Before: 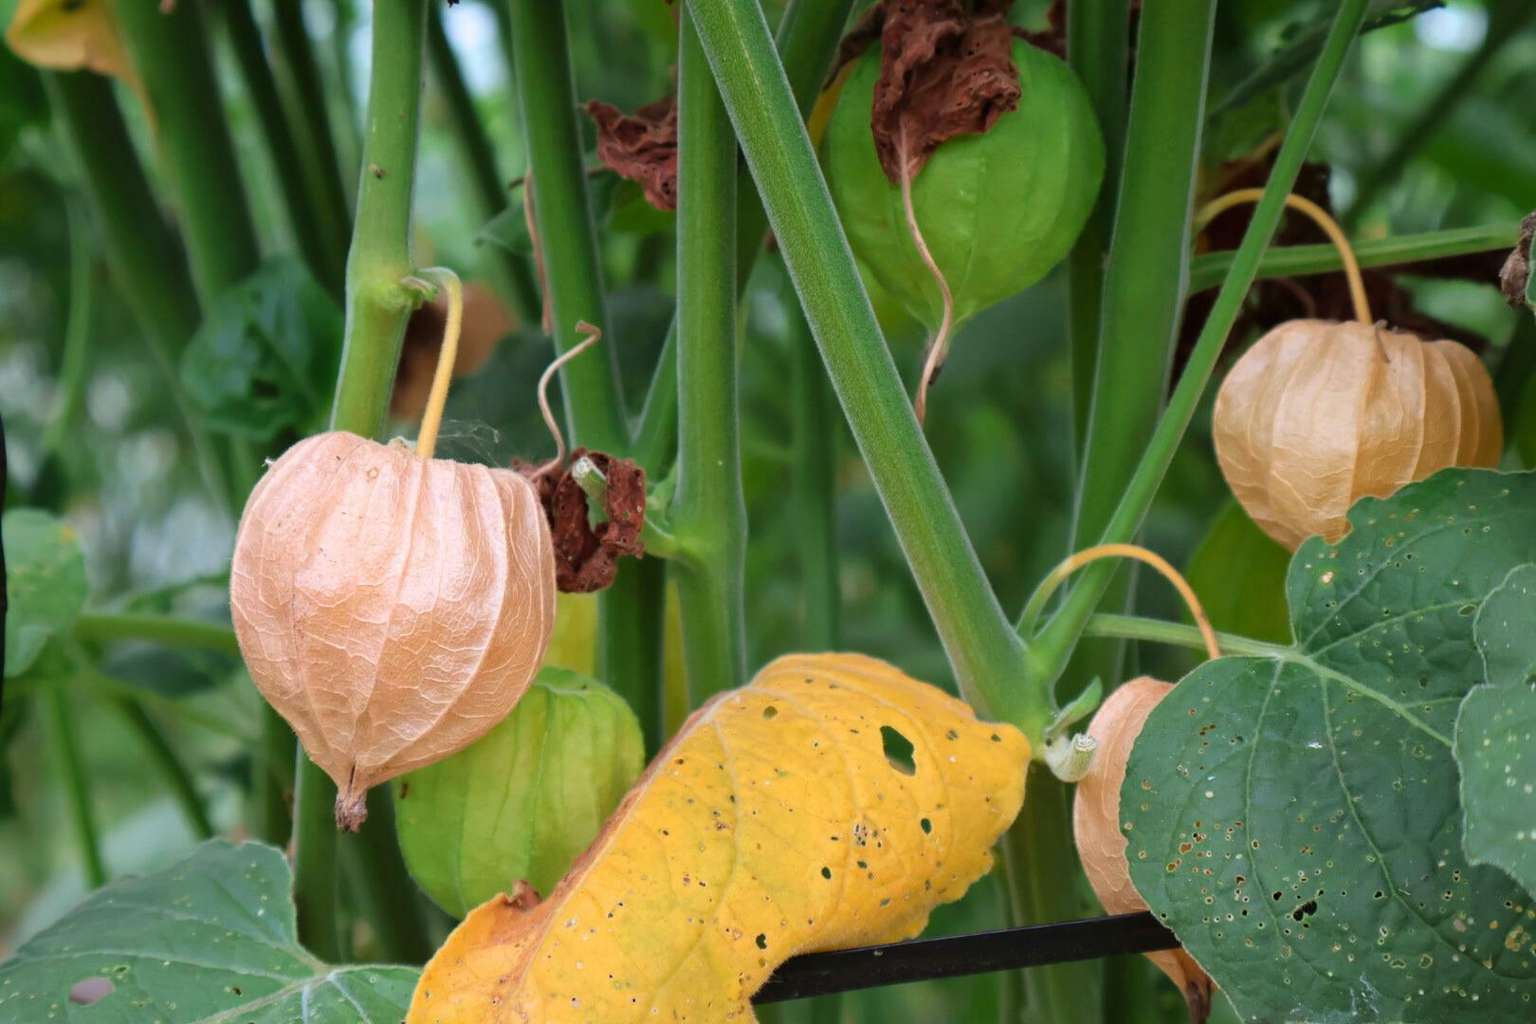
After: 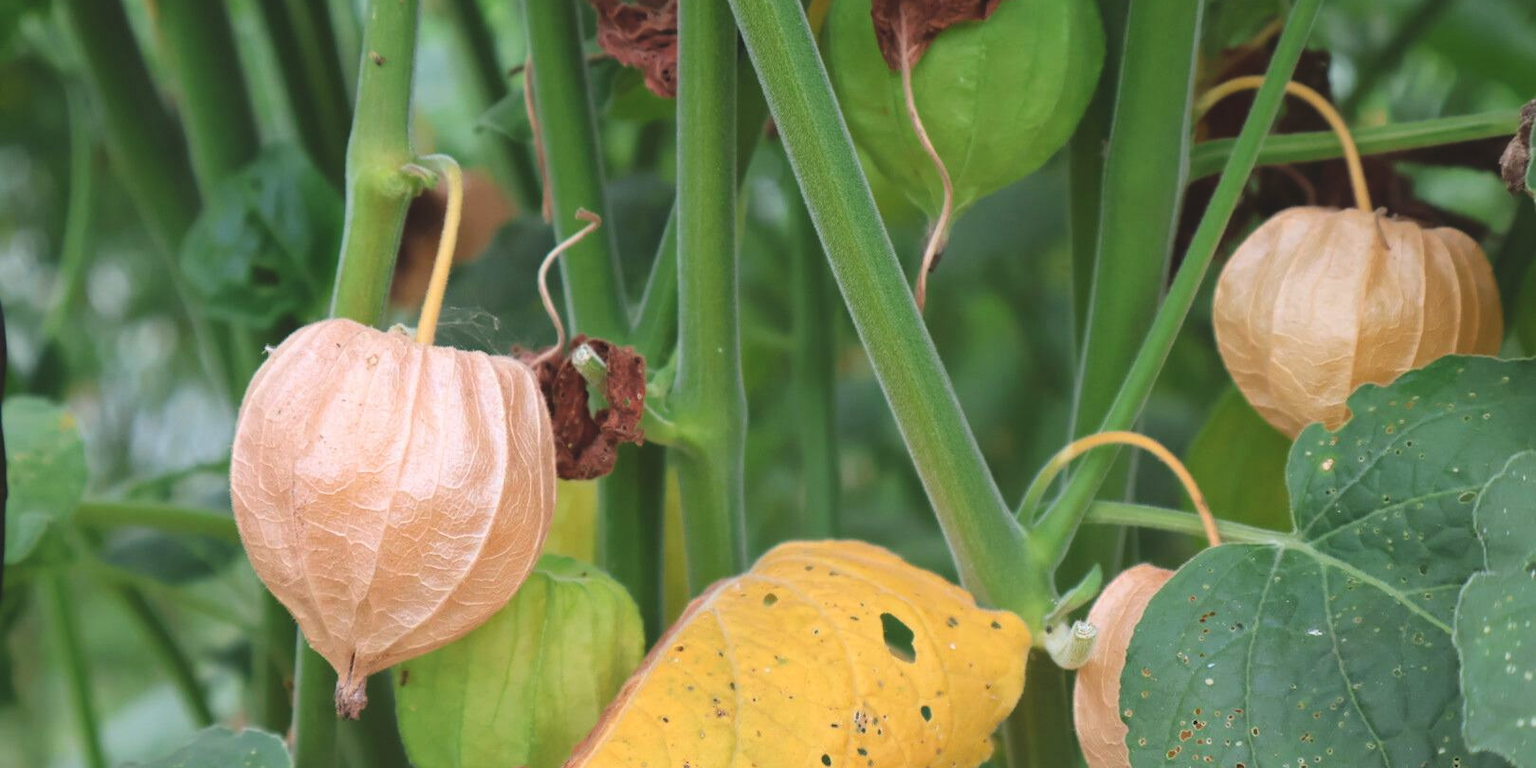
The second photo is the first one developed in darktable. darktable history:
crop: top 11.038%, bottom 13.962%
color balance: lift [1.007, 1, 1, 1], gamma [1.097, 1, 1, 1]
